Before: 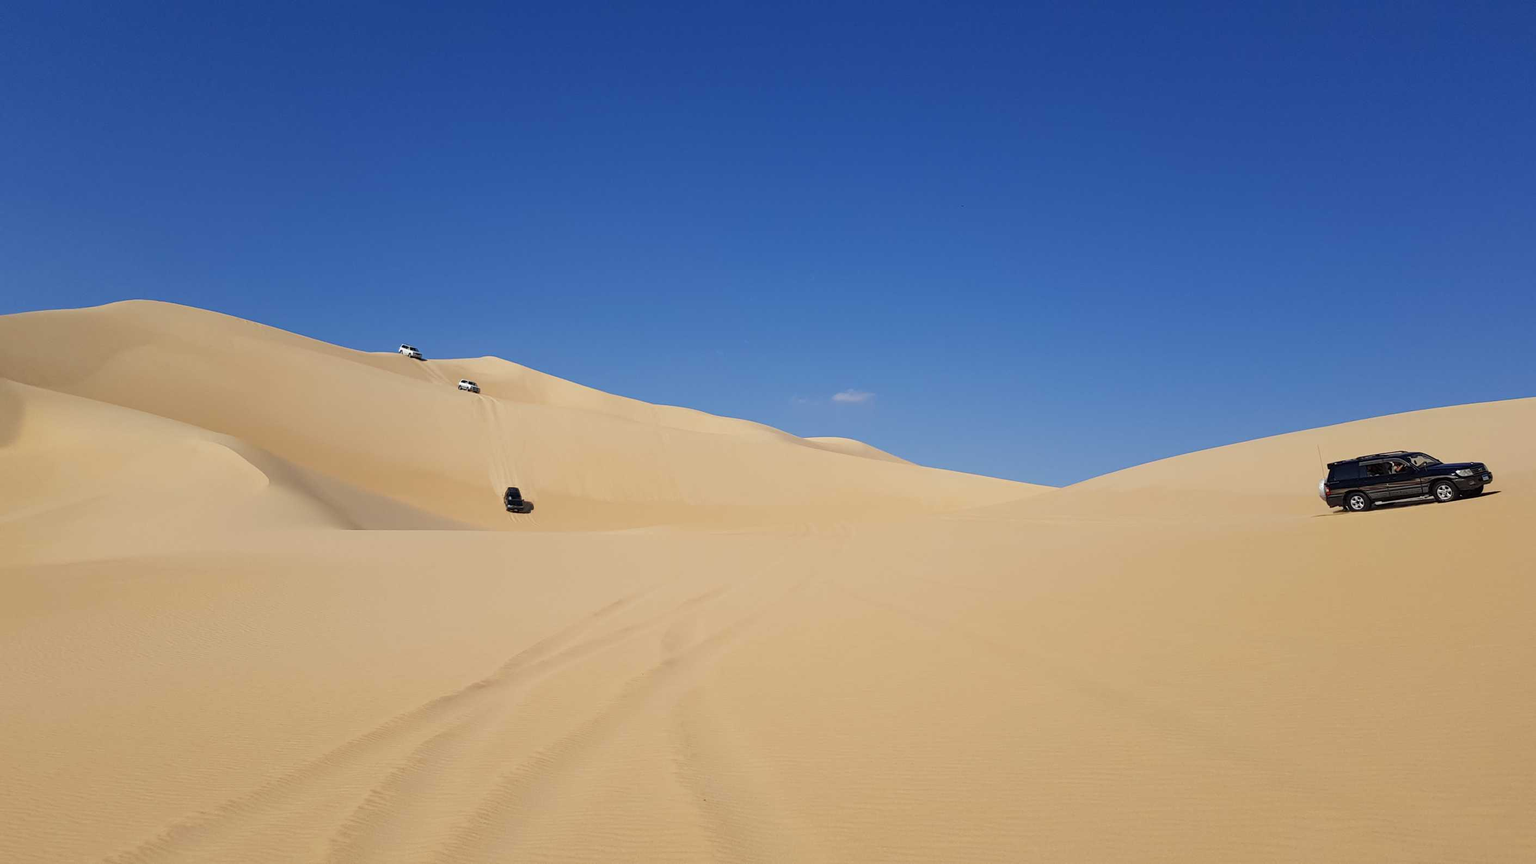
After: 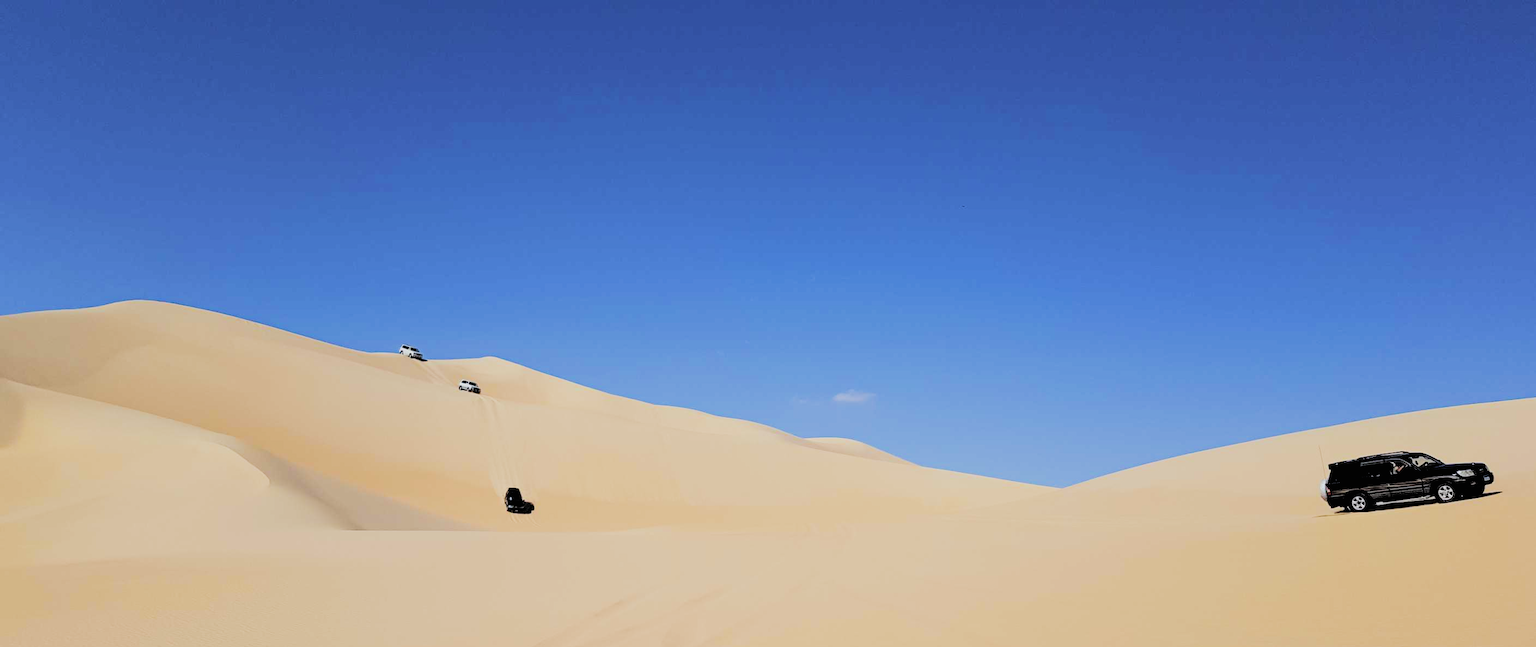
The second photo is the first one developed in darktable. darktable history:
crop: bottom 24.967%
contrast brightness saturation: brightness 0.15
filmic rgb: black relative exposure -3.21 EV, white relative exposure 7.02 EV, hardness 1.46, contrast 1.35
haze removal: compatibility mode true, adaptive false
white balance: red 0.982, blue 1.018
rgb levels: levels [[0.01, 0.419, 0.839], [0, 0.5, 1], [0, 0.5, 1]]
